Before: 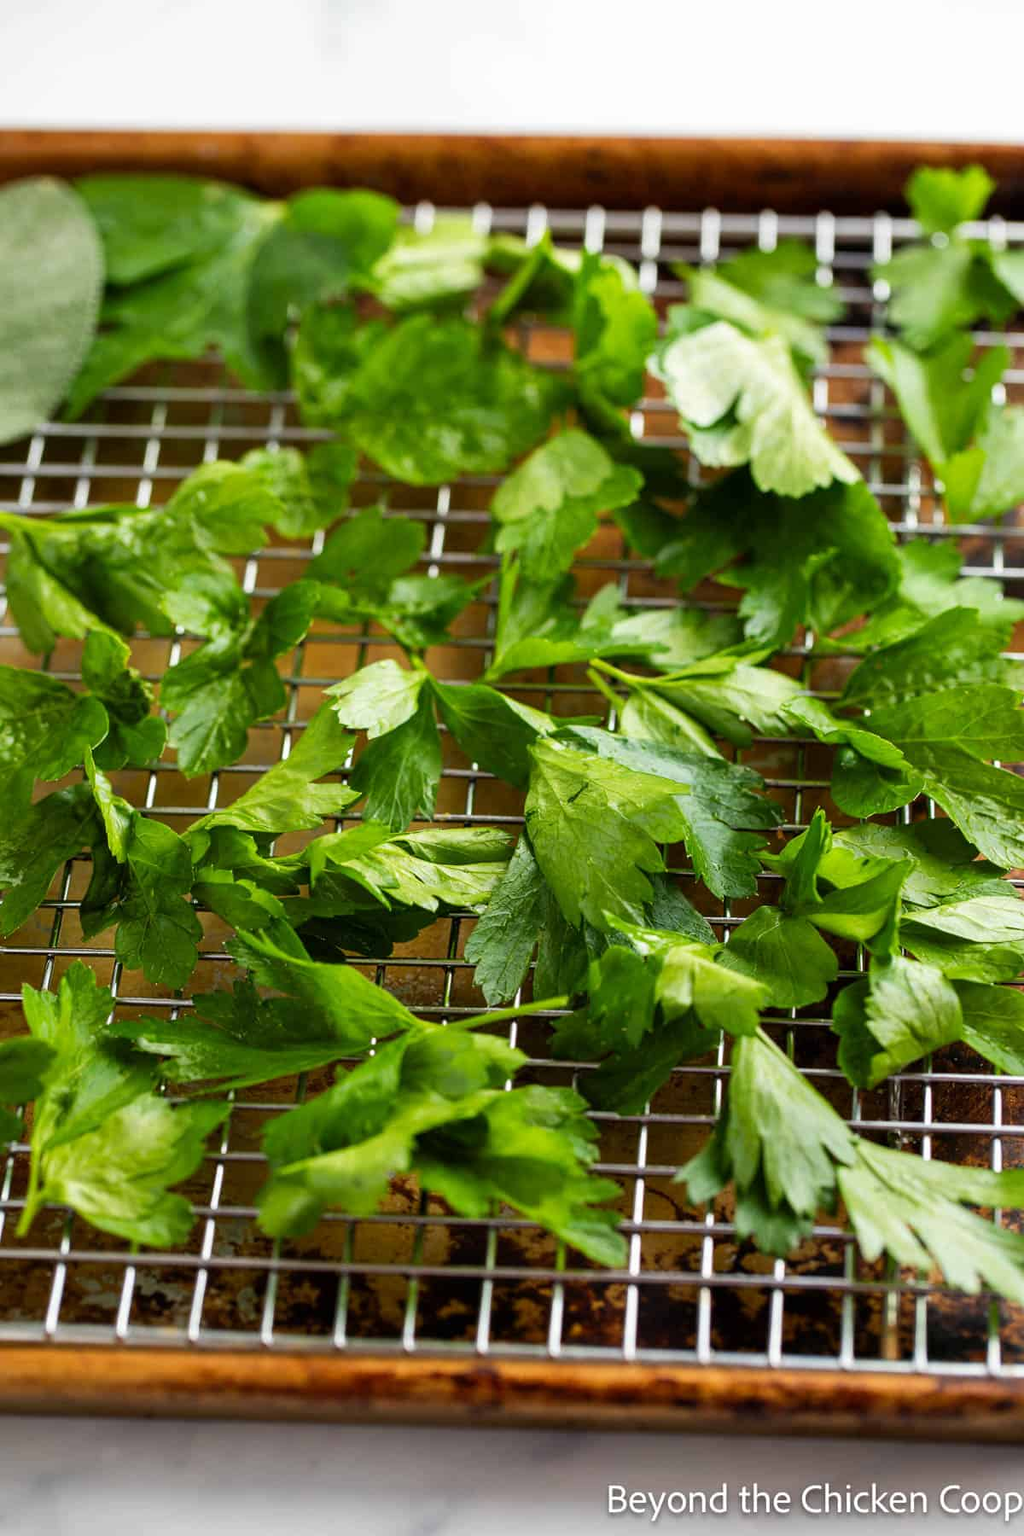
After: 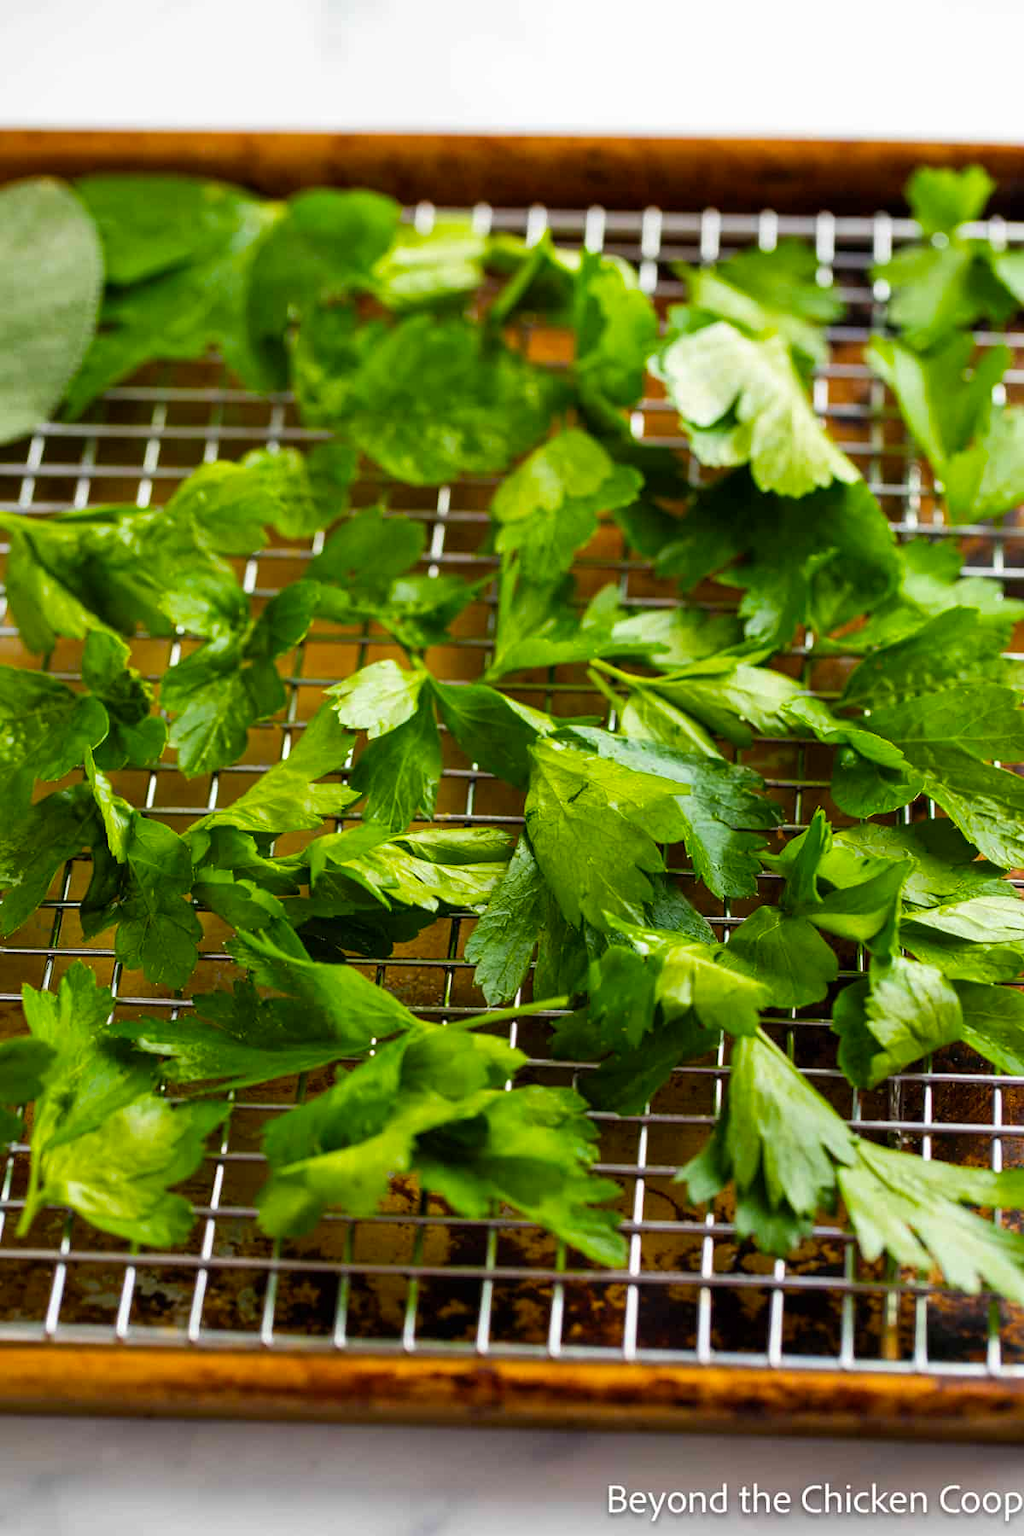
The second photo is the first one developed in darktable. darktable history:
contrast brightness saturation: saturation -0.05
color balance rgb: perceptual saturation grading › global saturation 30%, global vibrance 20%
